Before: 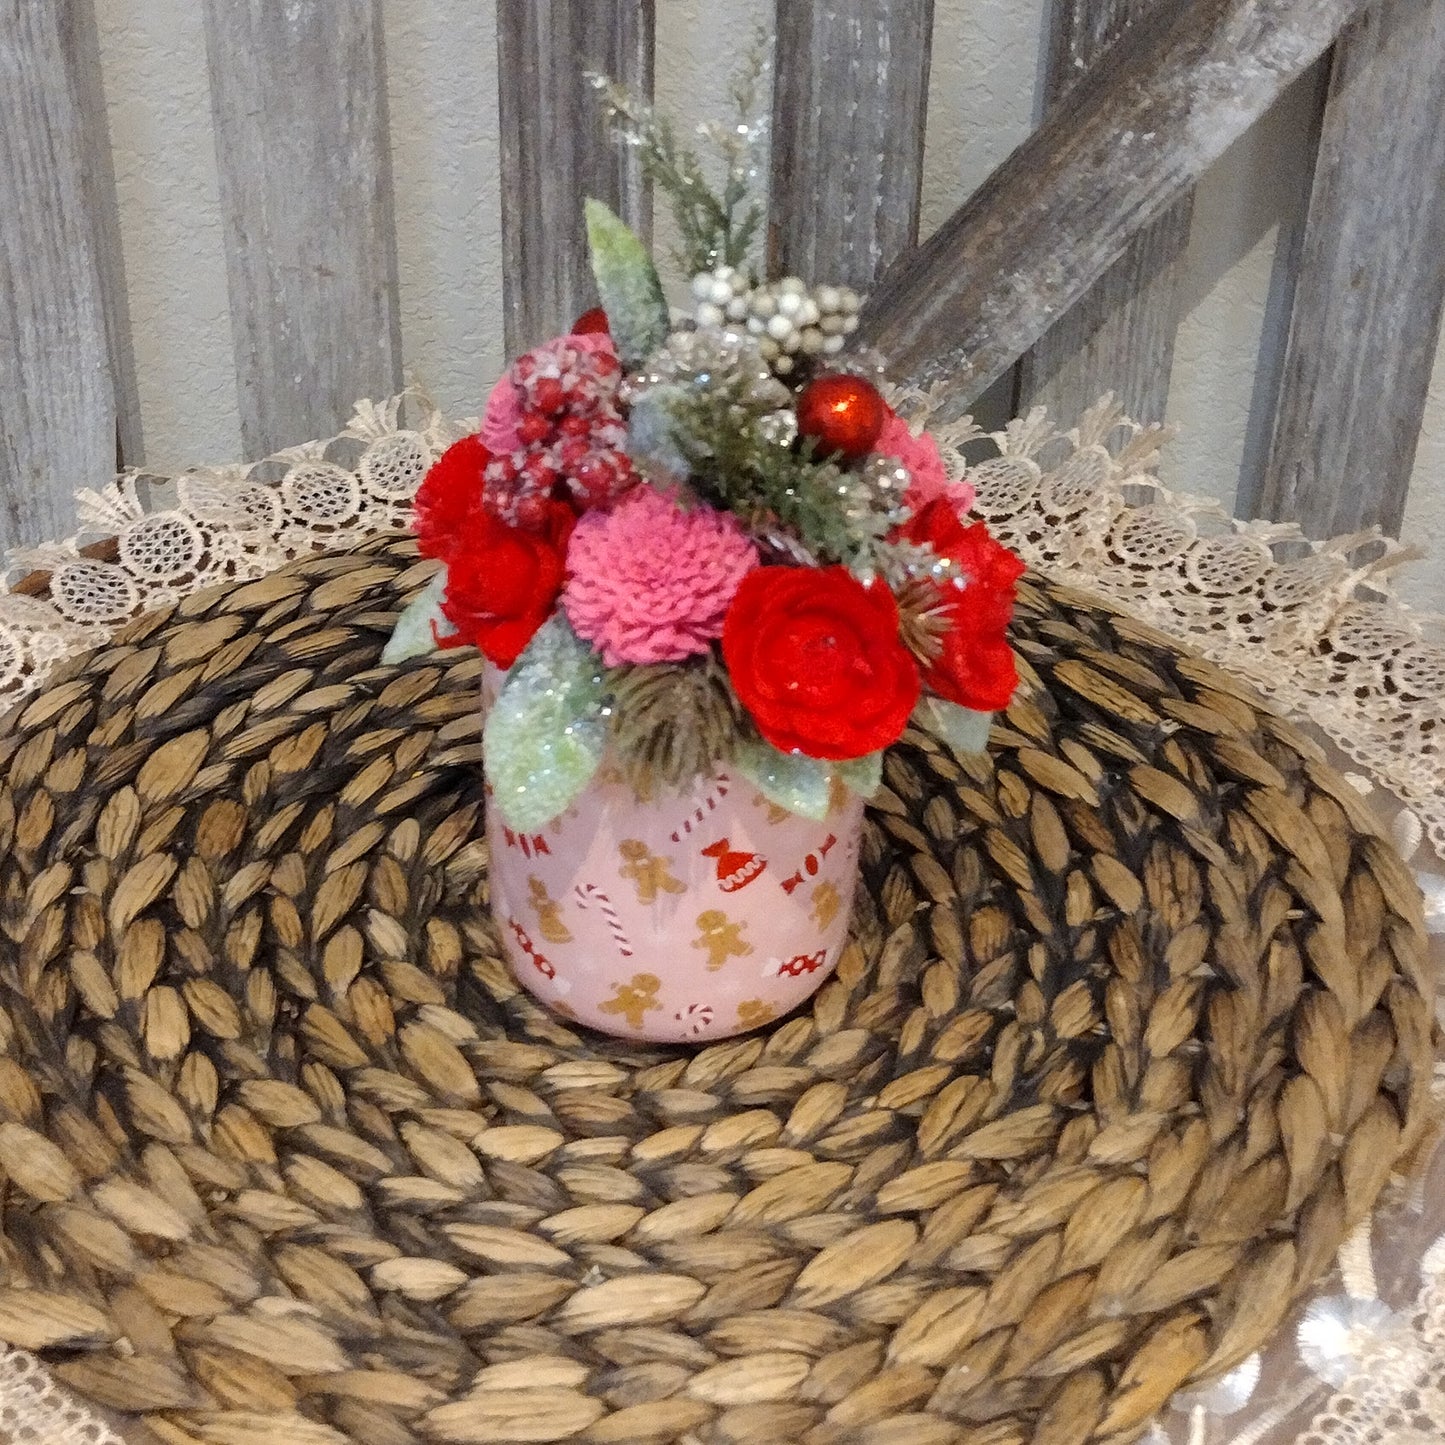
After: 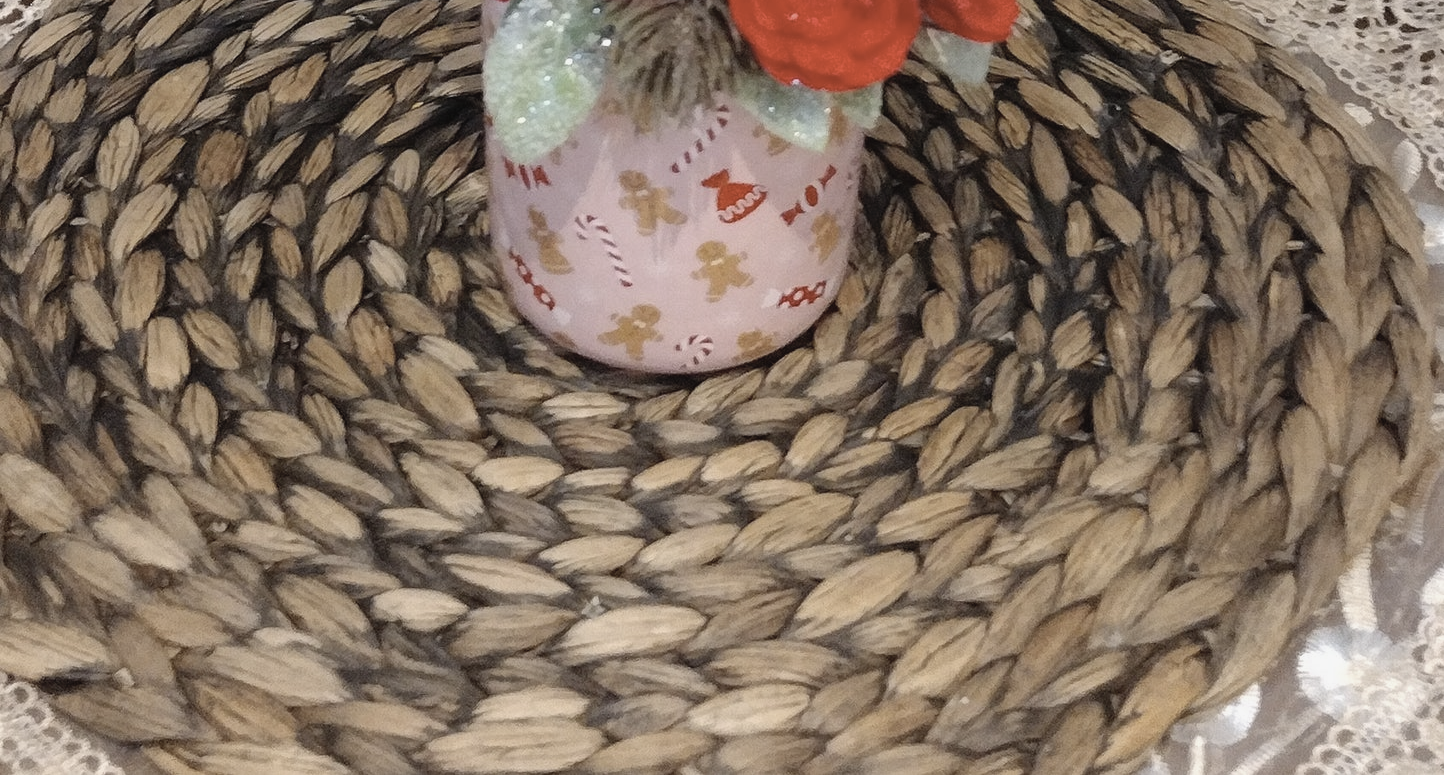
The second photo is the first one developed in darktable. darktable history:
crop and rotate: top 46.329%, right 0.045%
contrast brightness saturation: contrast -0.064, saturation -0.411
